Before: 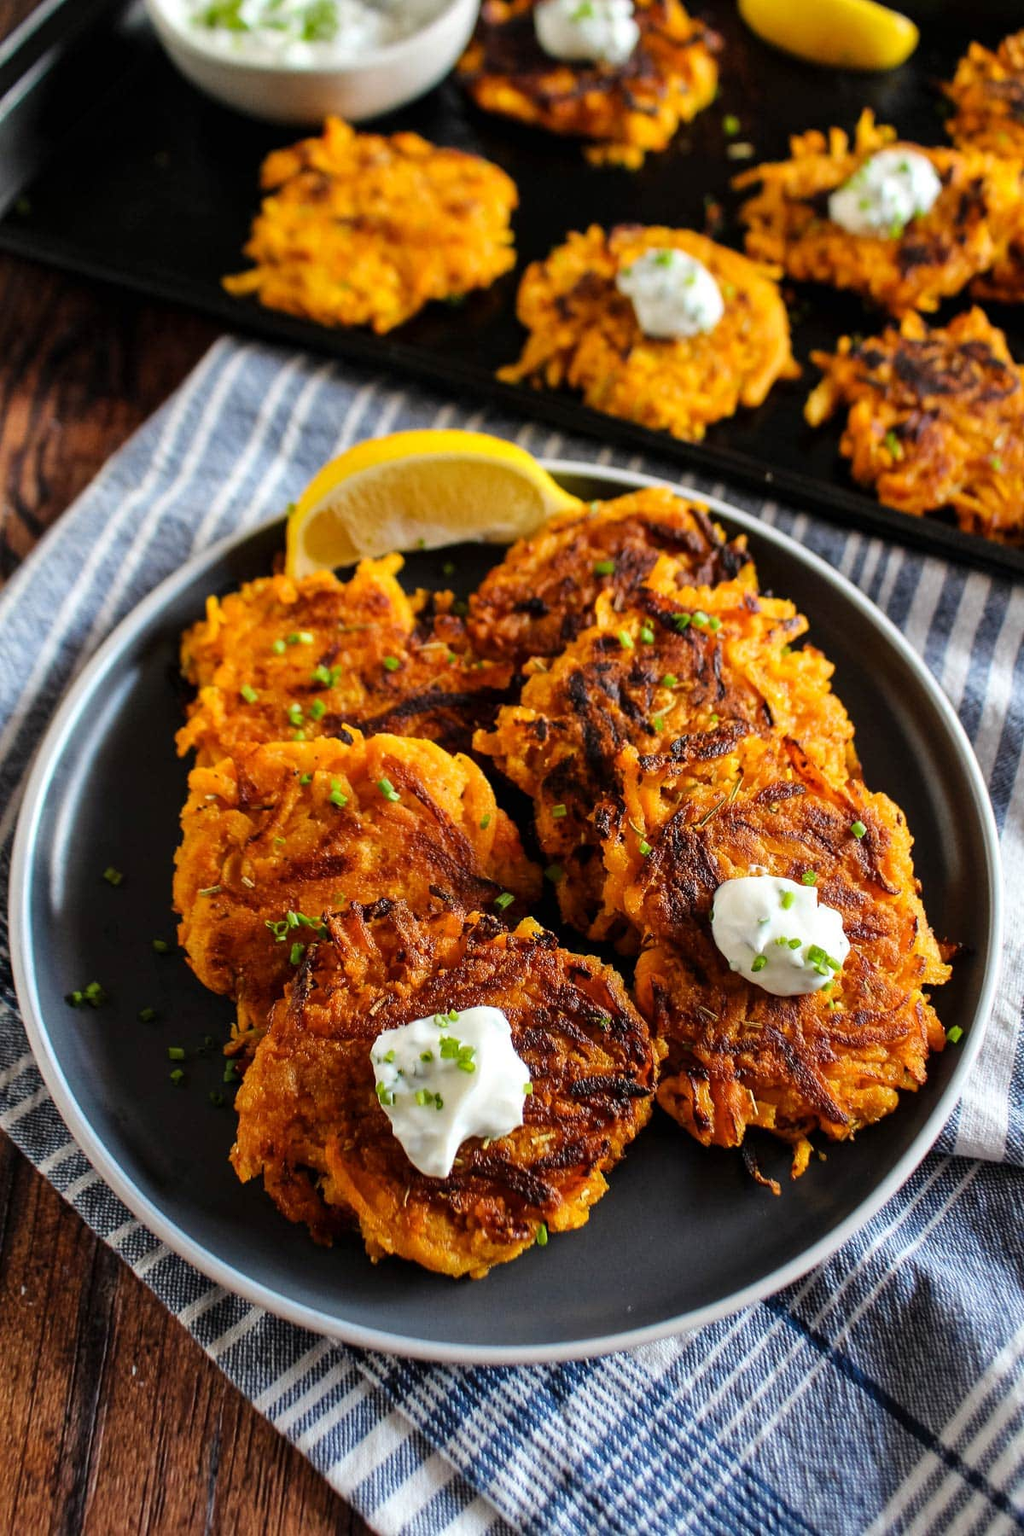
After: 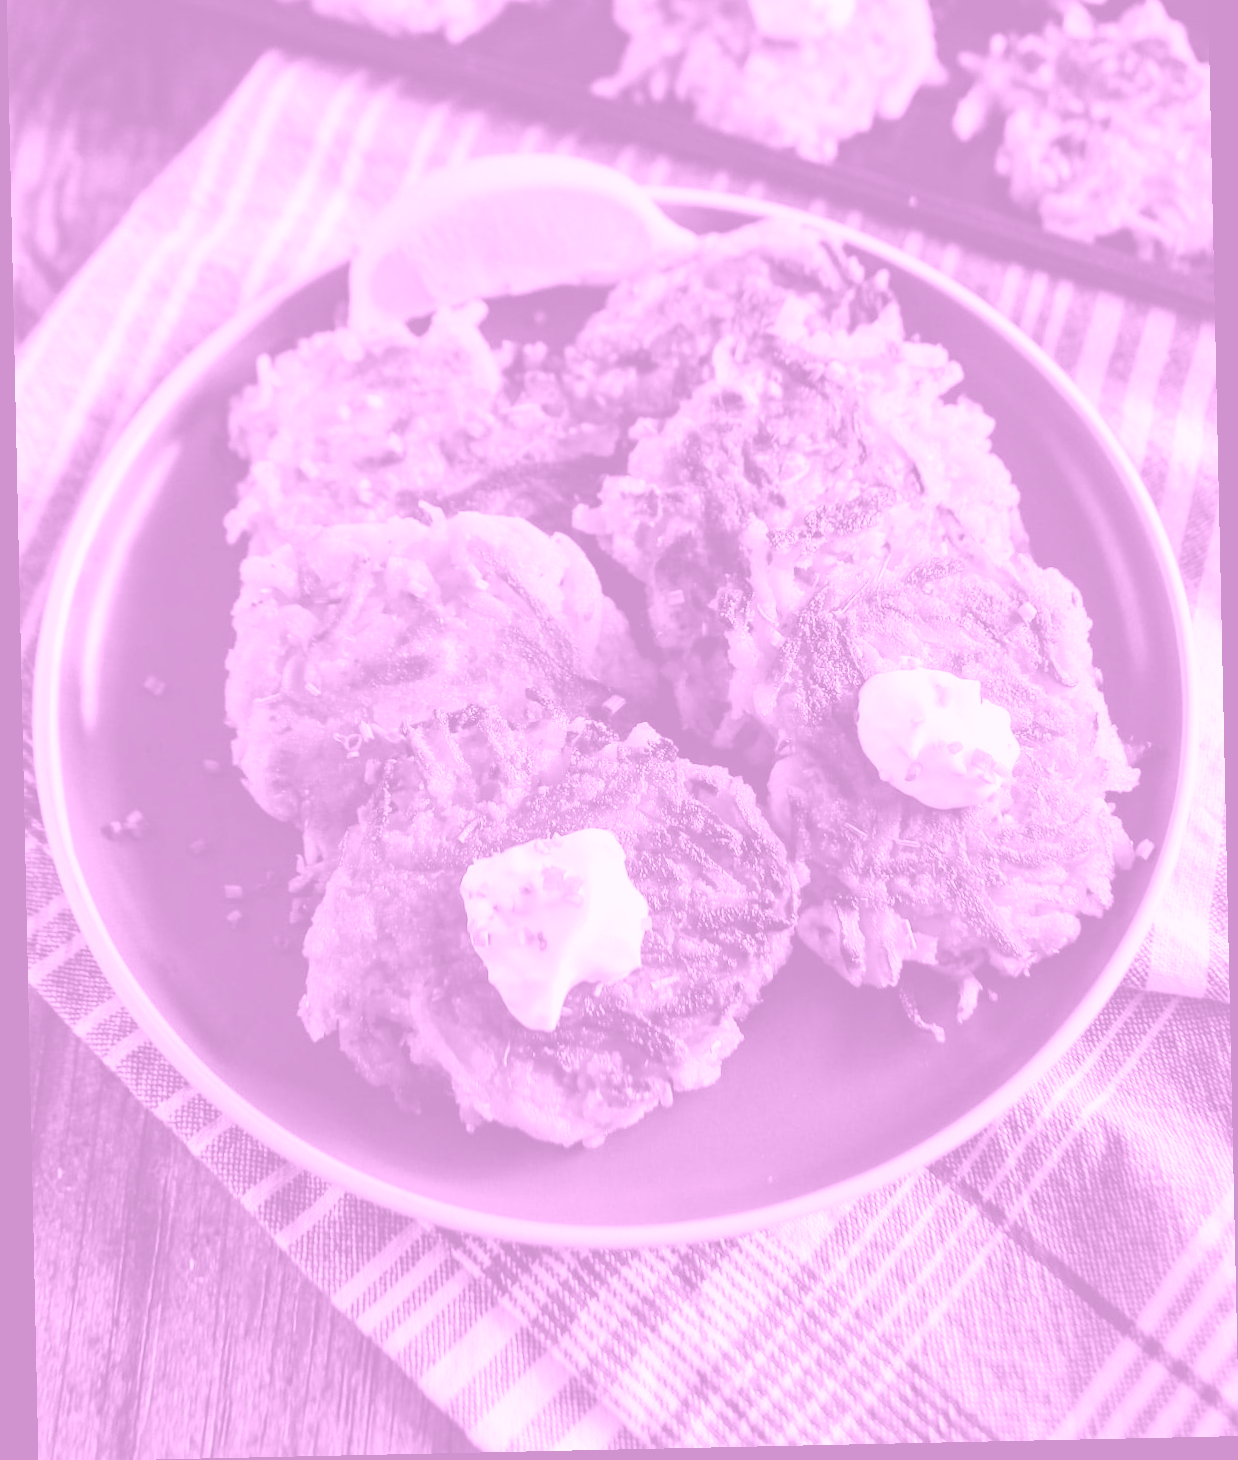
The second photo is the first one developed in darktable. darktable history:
rotate and perspective: rotation -1.24°, automatic cropping off
exposure: black level correction 0, exposure 0.7 EV, compensate exposure bias true, compensate highlight preservation false
white balance: red 0.986, blue 1.01
crop and rotate: top 19.998%
colorize: hue 331.2°, saturation 75%, source mix 30.28%, lightness 70.52%, version 1
